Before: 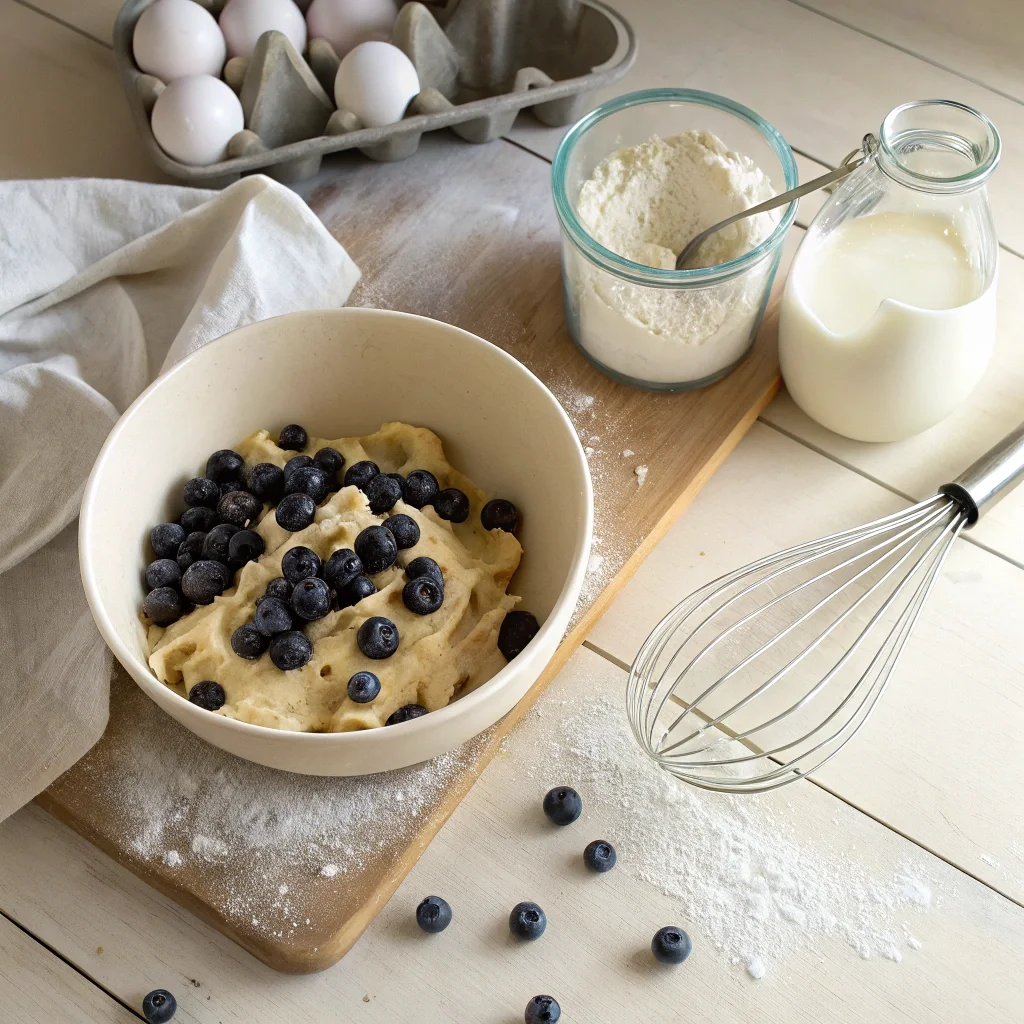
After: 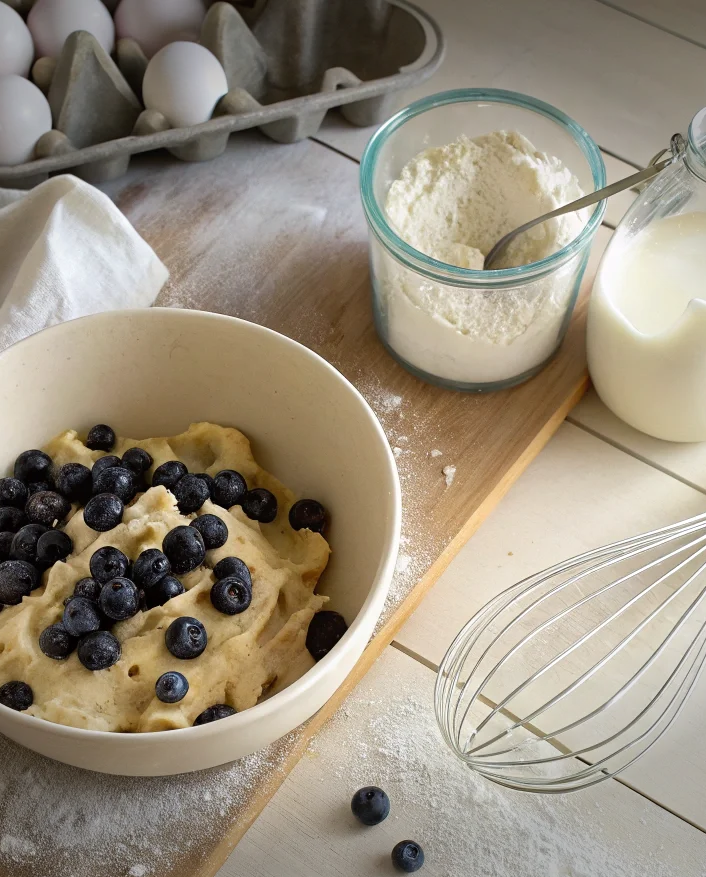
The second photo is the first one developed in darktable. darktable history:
crop: left 18.807%, right 12.166%, bottom 14.34%
vignetting: fall-off start 91.06%, fall-off radius 38.07%, saturation -0.003, width/height ratio 1.224, shape 1.29
